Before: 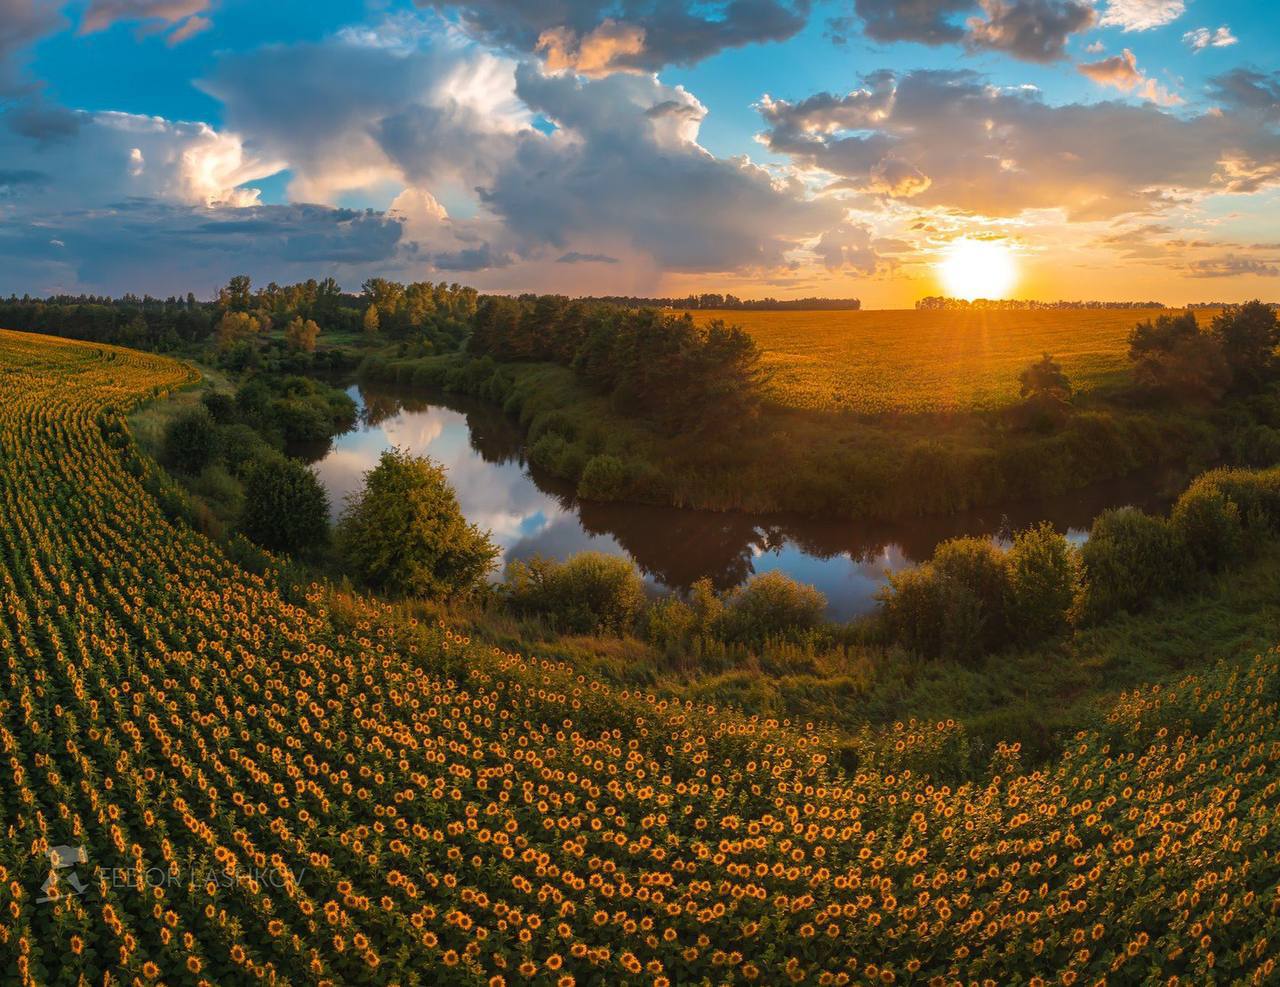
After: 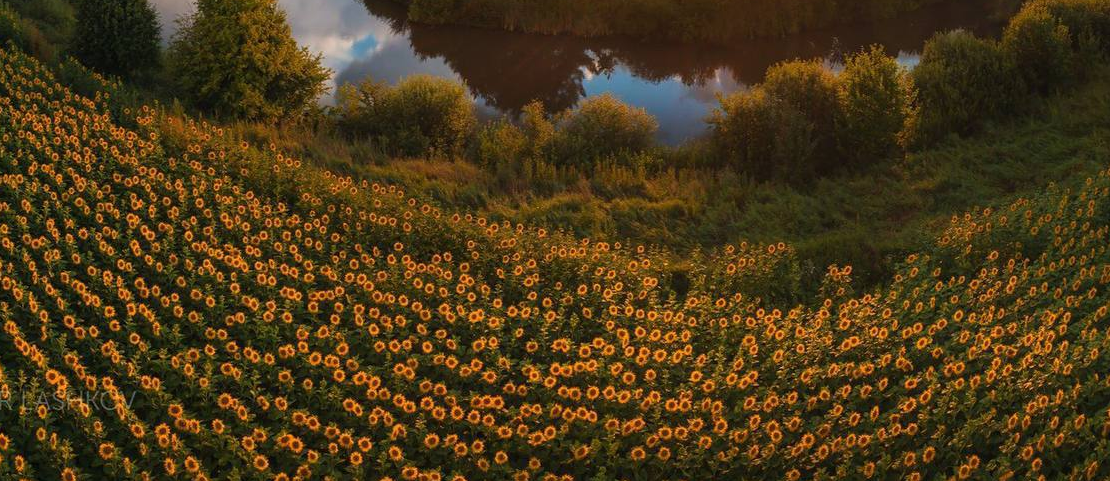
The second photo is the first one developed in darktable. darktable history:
crop and rotate: left 13.239%, top 48.367%, bottom 2.825%
